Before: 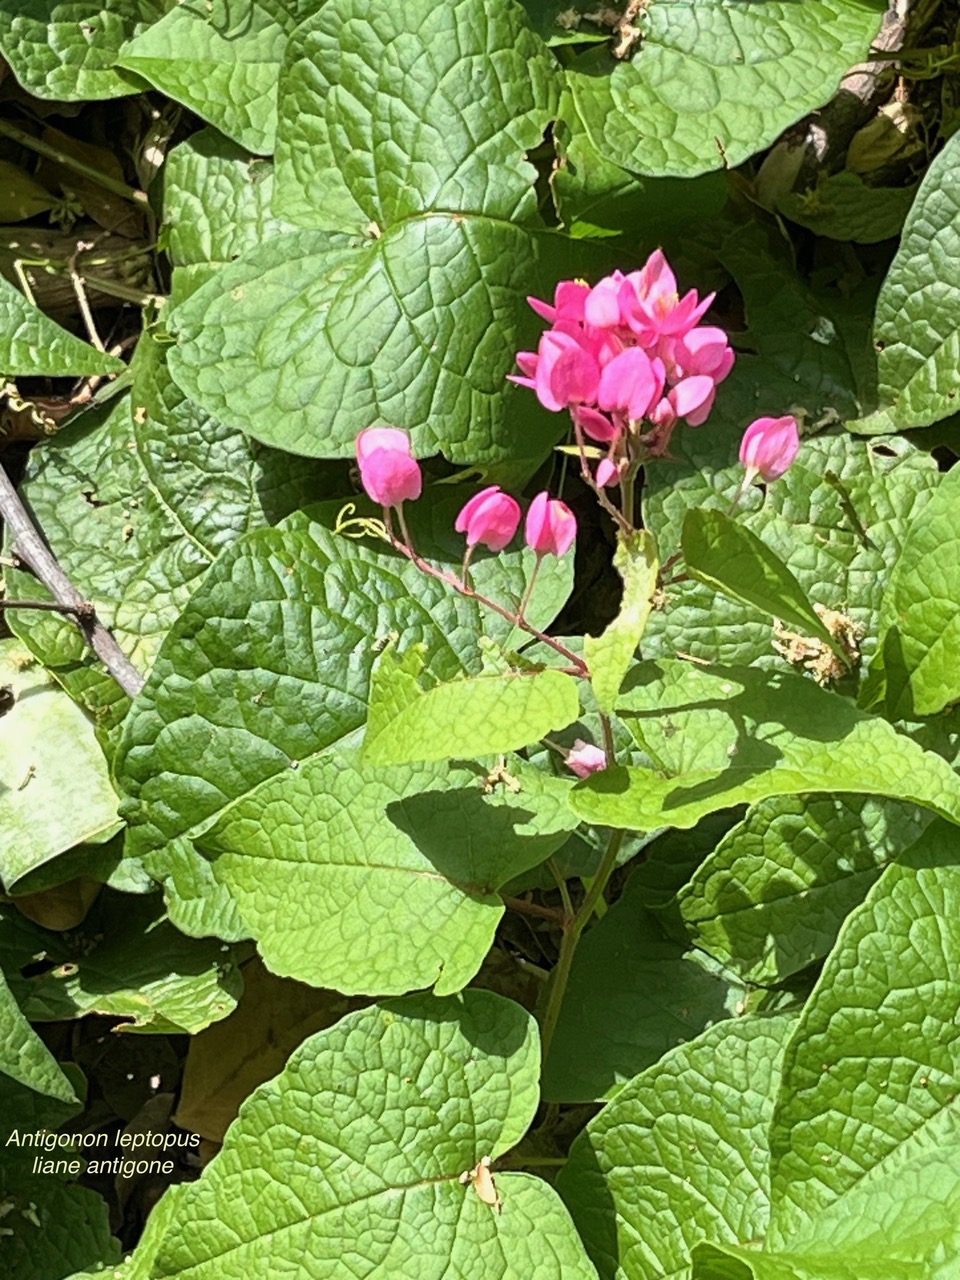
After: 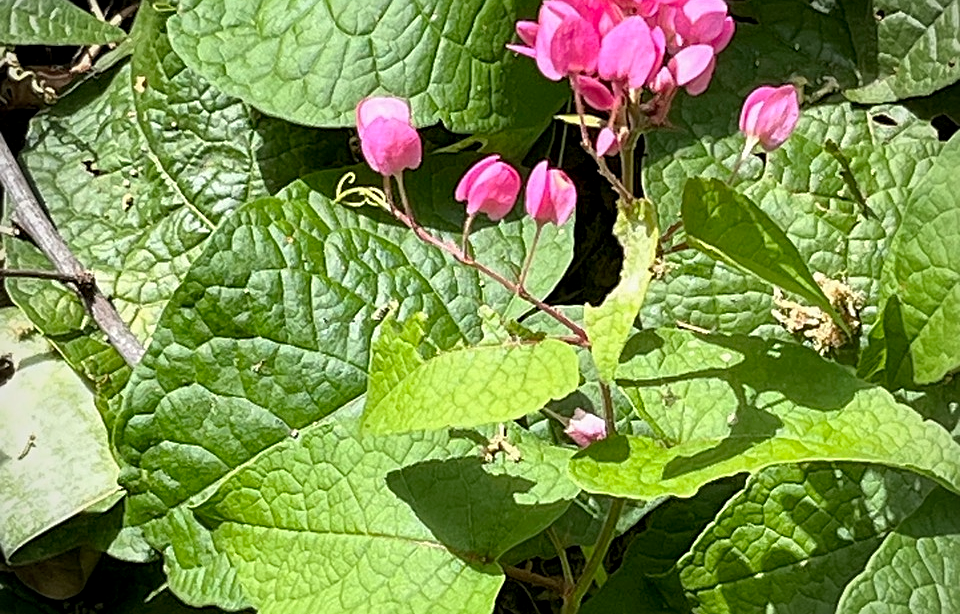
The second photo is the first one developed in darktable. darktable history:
crop and rotate: top 25.897%, bottom 26.091%
sharpen: on, module defaults
local contrast: highlights 100%, shadows 102%, detail 120%, midtone range 0.2
vignetting: fall-off radius 60.38%, unbound false
